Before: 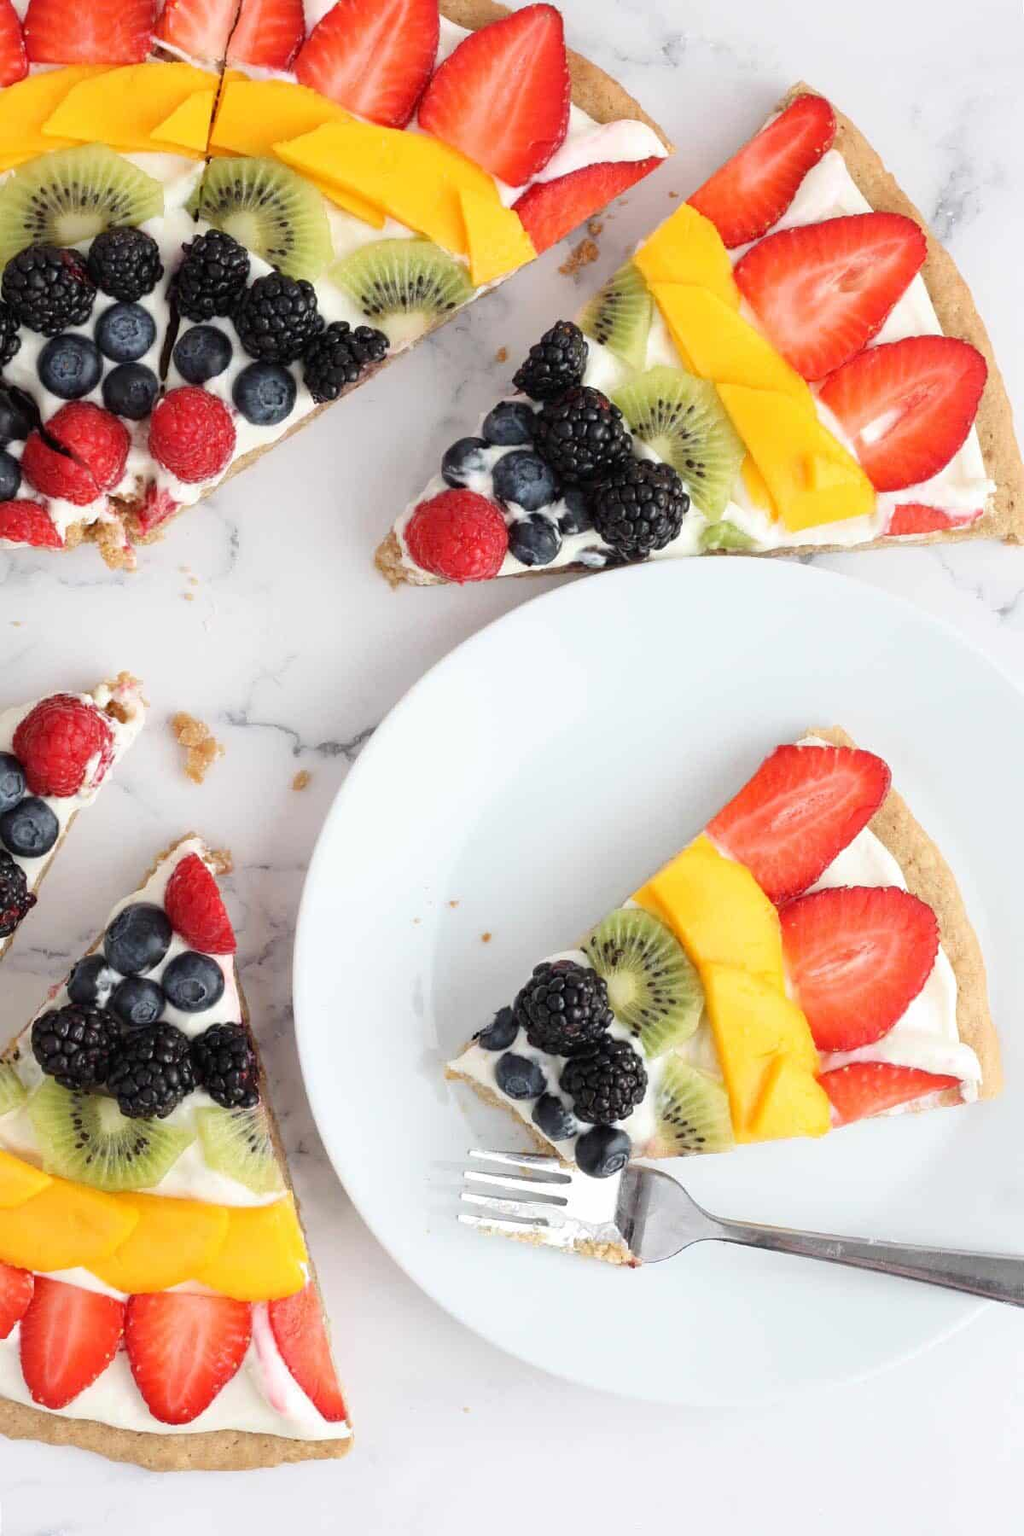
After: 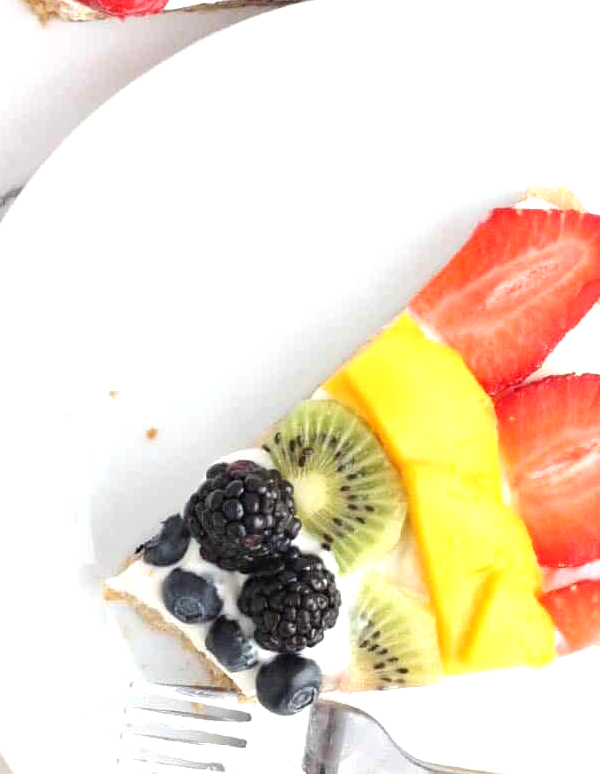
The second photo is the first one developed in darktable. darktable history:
crop: left 34.873%, top 36.984%, right 15.096%, bottom 20.003%
exposure: black level correction 0, exposure 0.599 EV, compensate highlight preservation false
